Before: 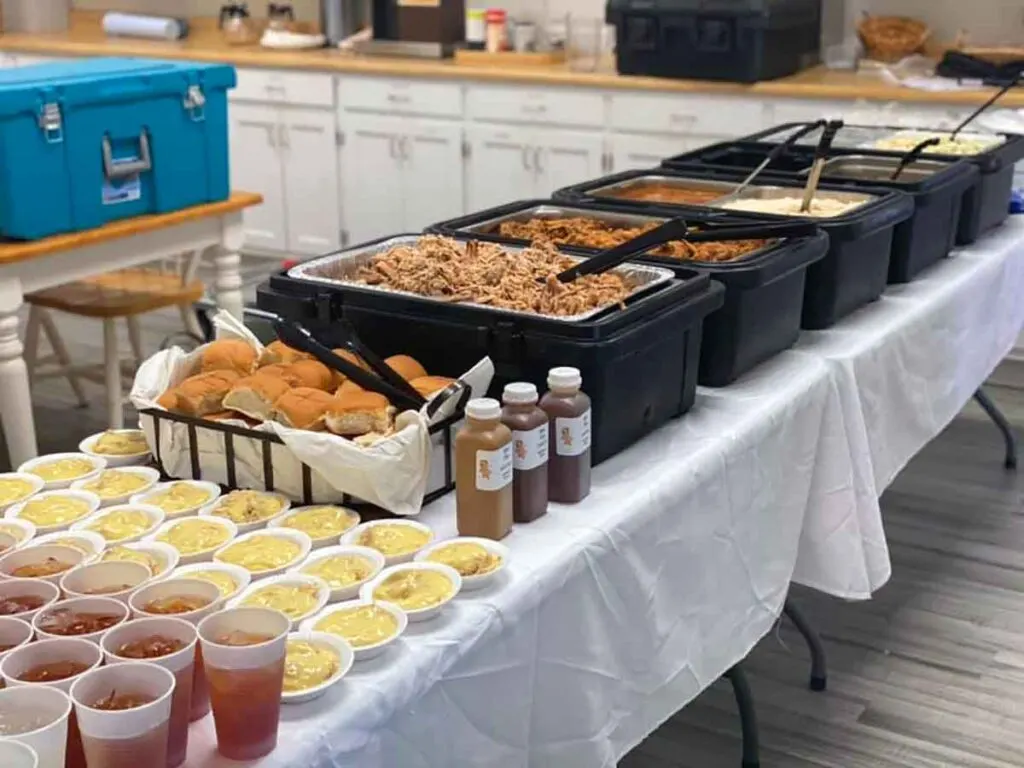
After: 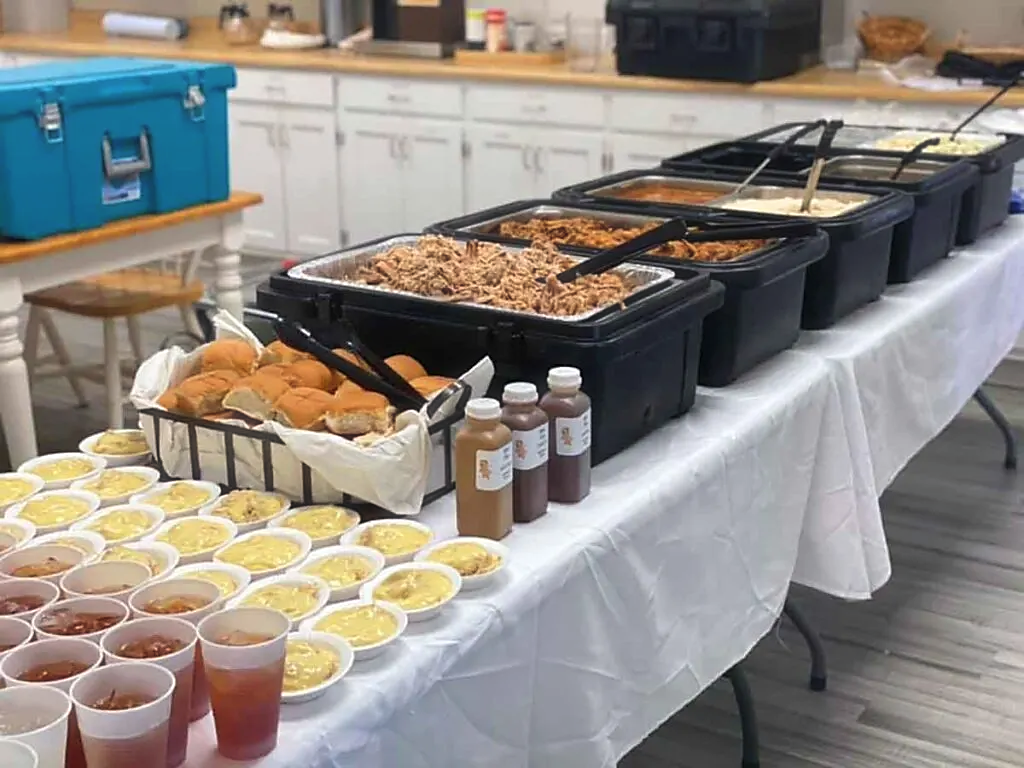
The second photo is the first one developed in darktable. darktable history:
haze removal: strength -0.1, adaptive false
sharpen: radius 1.864, amount 0.398, threshold 1.271
